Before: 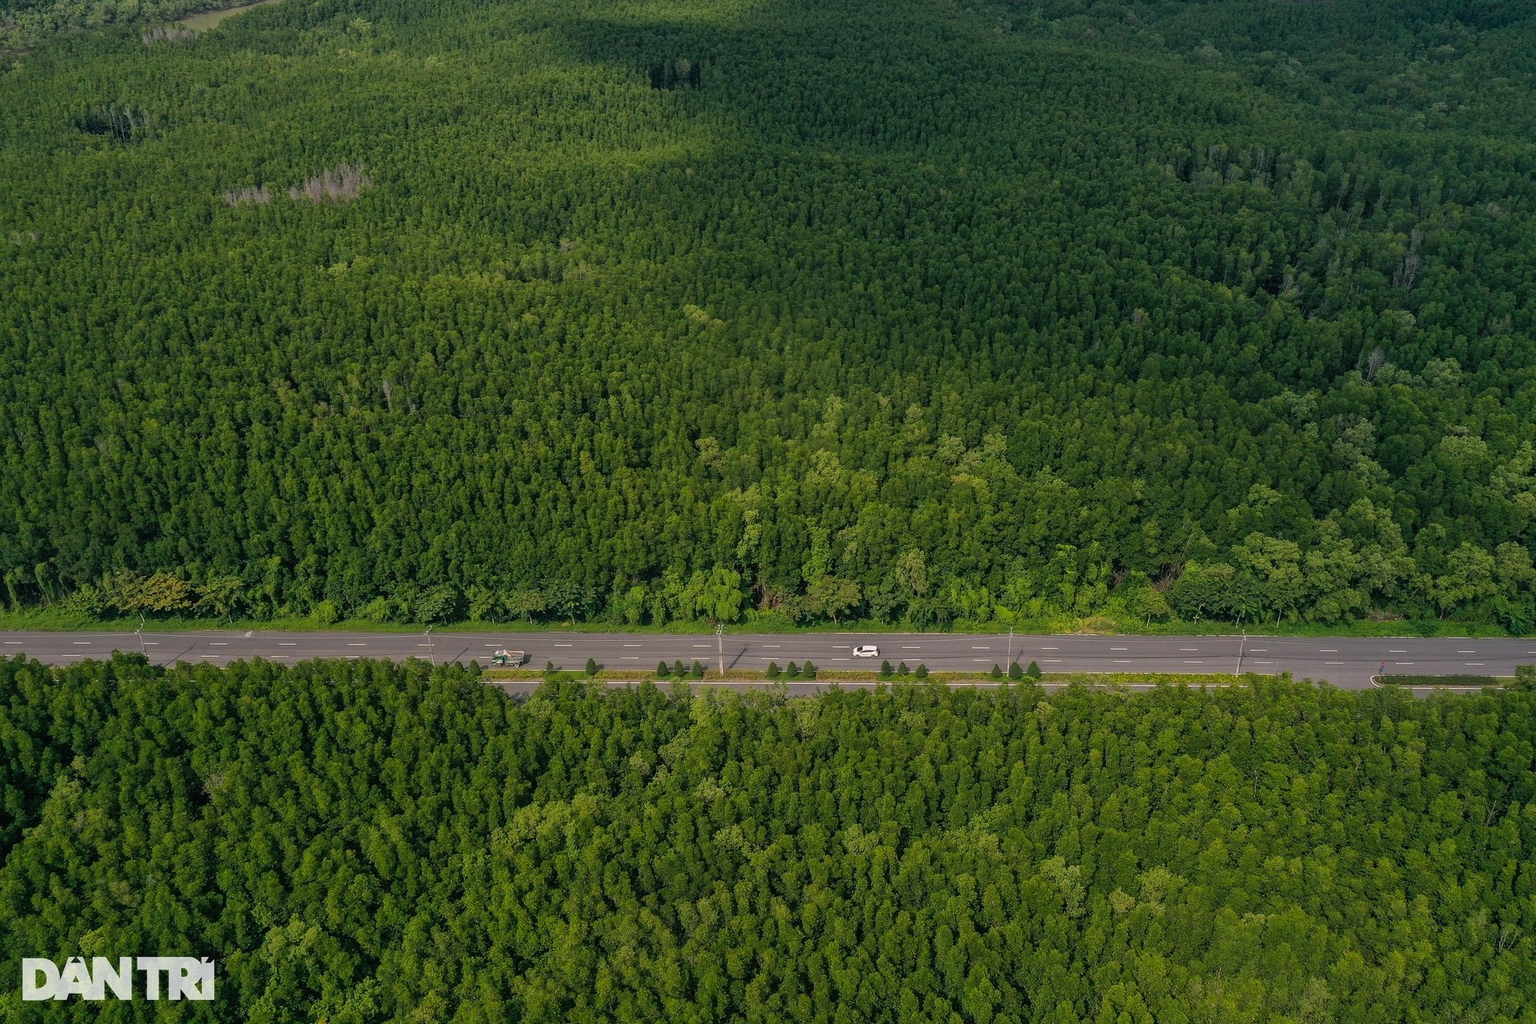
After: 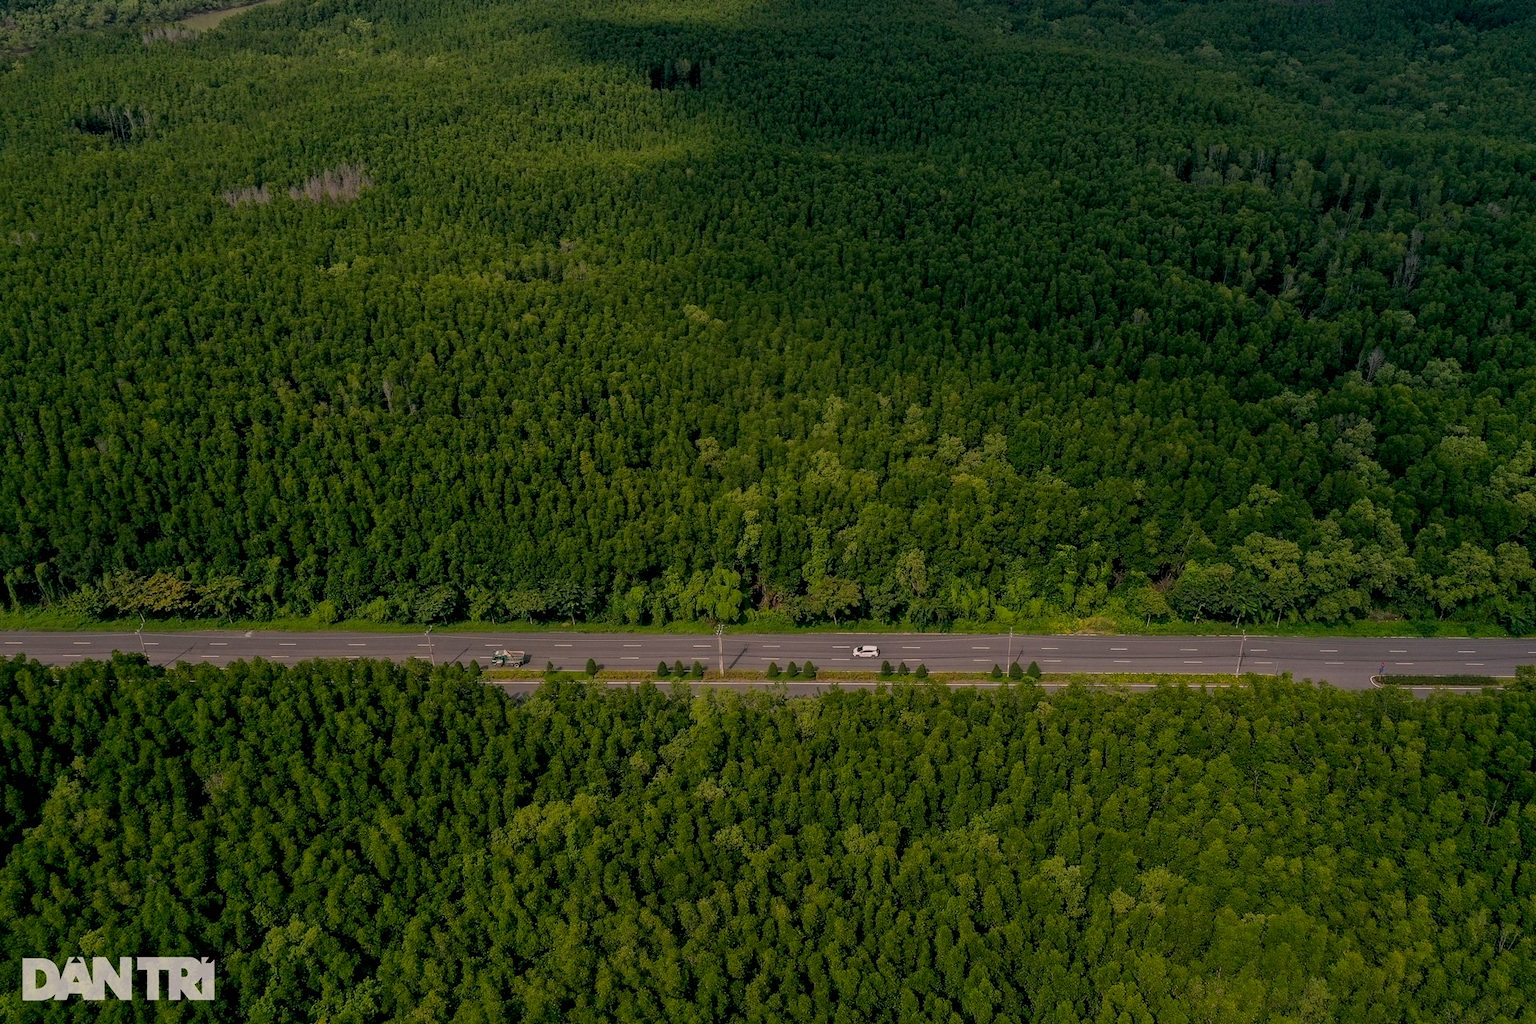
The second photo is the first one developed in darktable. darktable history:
exposure: black level correction 0.011, exposure -0.476 EV, compensate highlight preservation false
color correction: highlights a* 5.99, highlights b* 4.82
